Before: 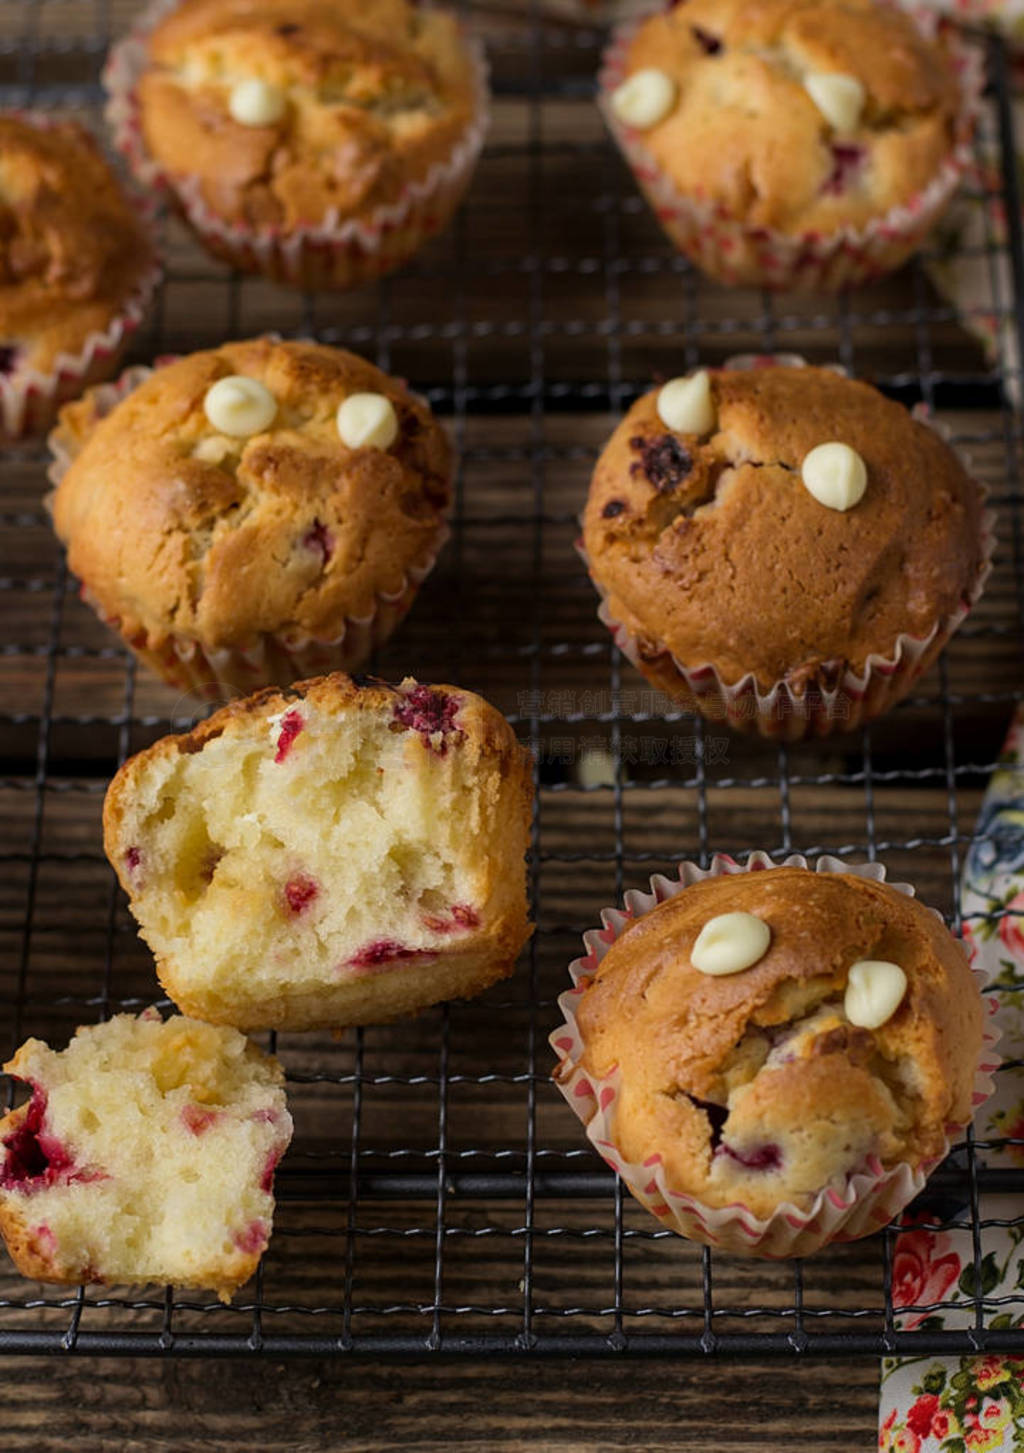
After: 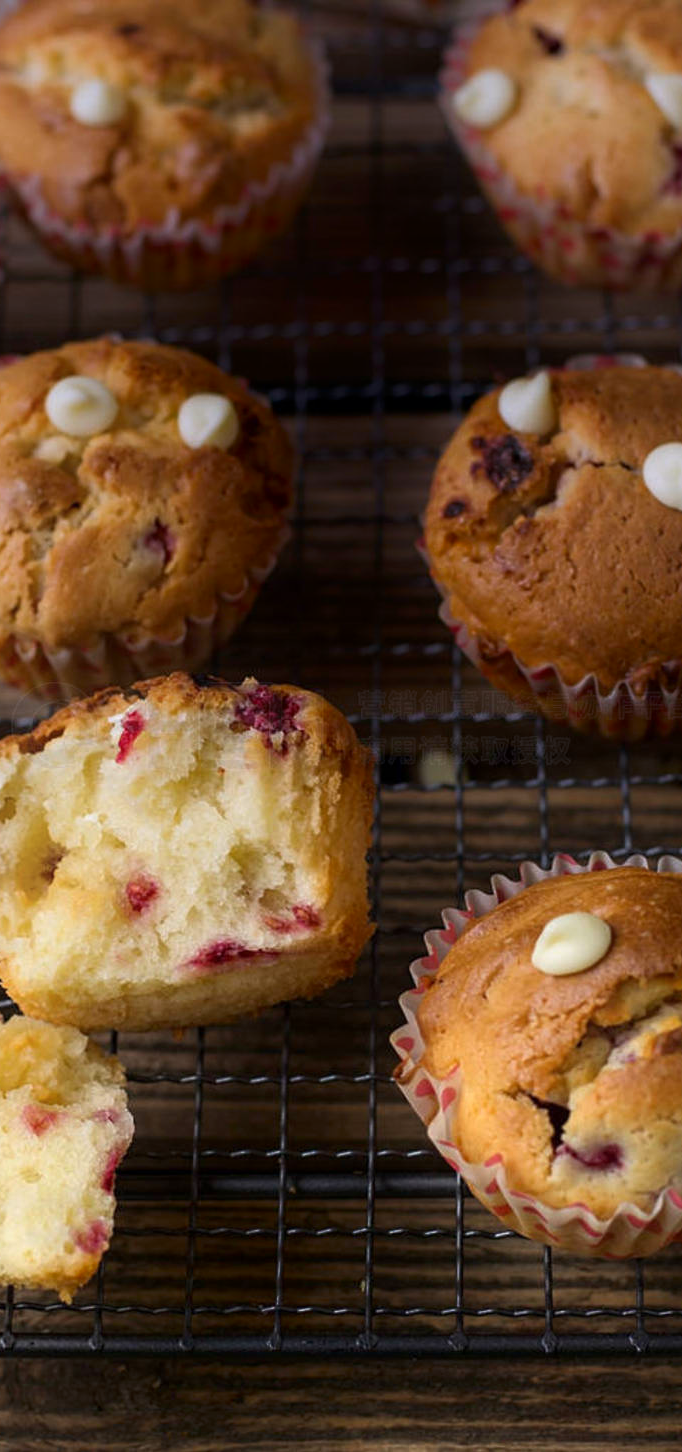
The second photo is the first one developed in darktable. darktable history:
crop and rotate: left 15.546%, right 17.787%
graduated density: hue 238.83°, saturation 50%
exposure: exposure 0.376 EV, compensate highlight preservation false
shadows and highlights: shadows -54.3, highlights 86.09, soften with gaussian
